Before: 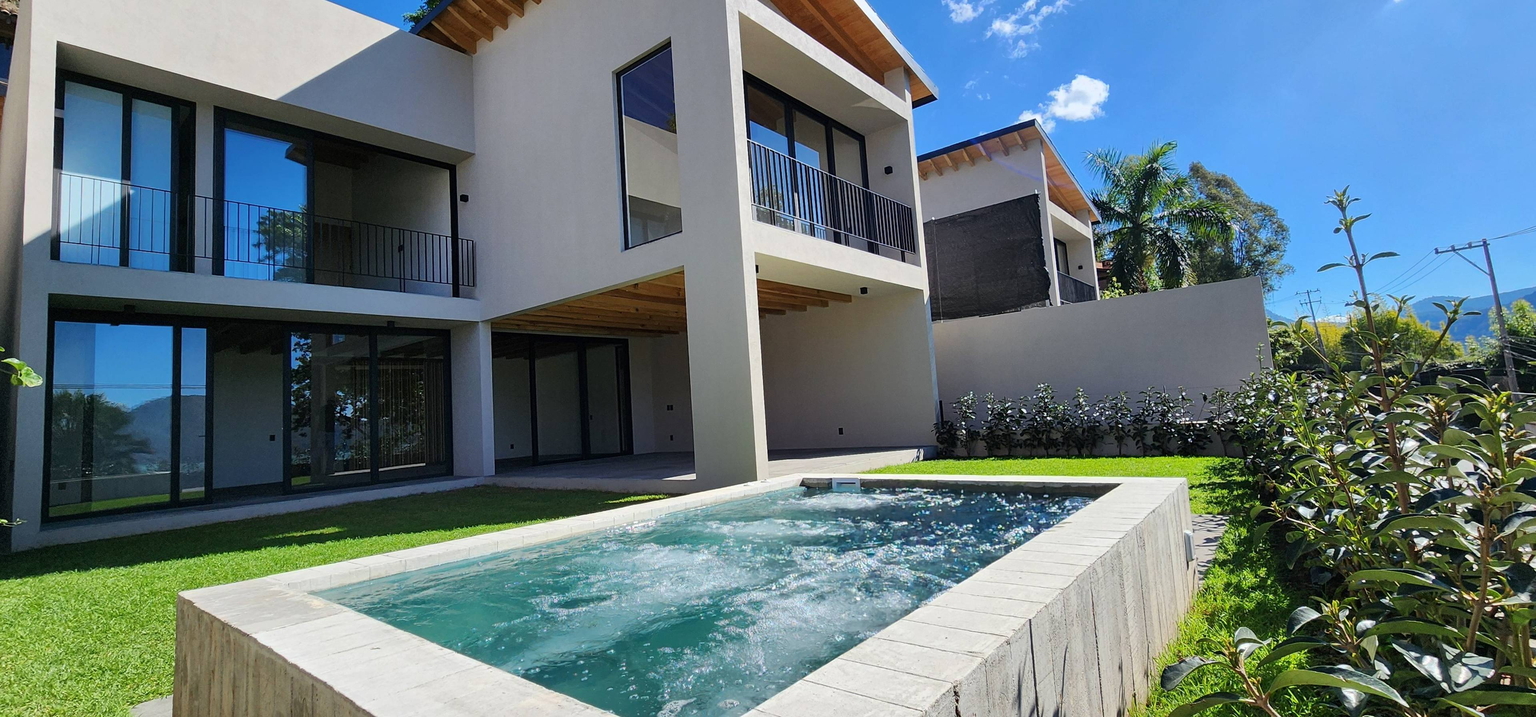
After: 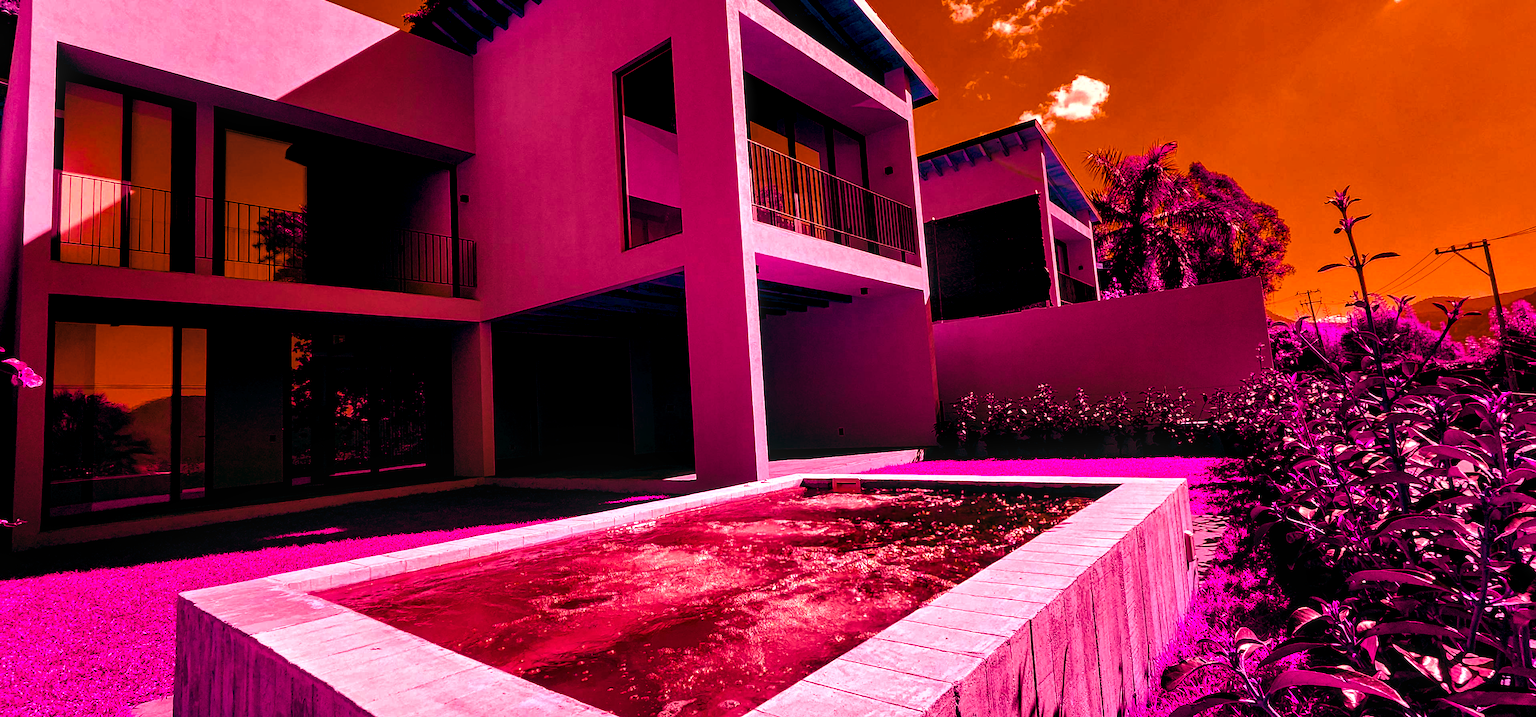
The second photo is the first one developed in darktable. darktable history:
tone equalizer: on, module defaults
local contrast: on, module defaults
color balance rgb: shadows lift › luminance -18.76%, shadows lift › chroma 35.44%, power › luminance -3.76%, power › hue 142.17°, highlights gain › chroma 7.5%, highlights gain › hue 184.75°, global offset › luminance -0.52%, global offset › chroma 0.91%, global offset › hue 173.36°, shadows fall-off 300%, white fulcrum 2 EV, highlights fall-off 300%, linear chroma grading › shadows 17.19%, linear chroma grading › highlights 61.12%, linear chroma grading › global chroma 50%, hue shift -150.52°, perceptual brilliance grading › global brilliance 12%, mask middle-gray fulcrum 100%, contrast gray fulcrum 38.43%, contrast 35.15%, saturation formula JzAzBz (2021)
